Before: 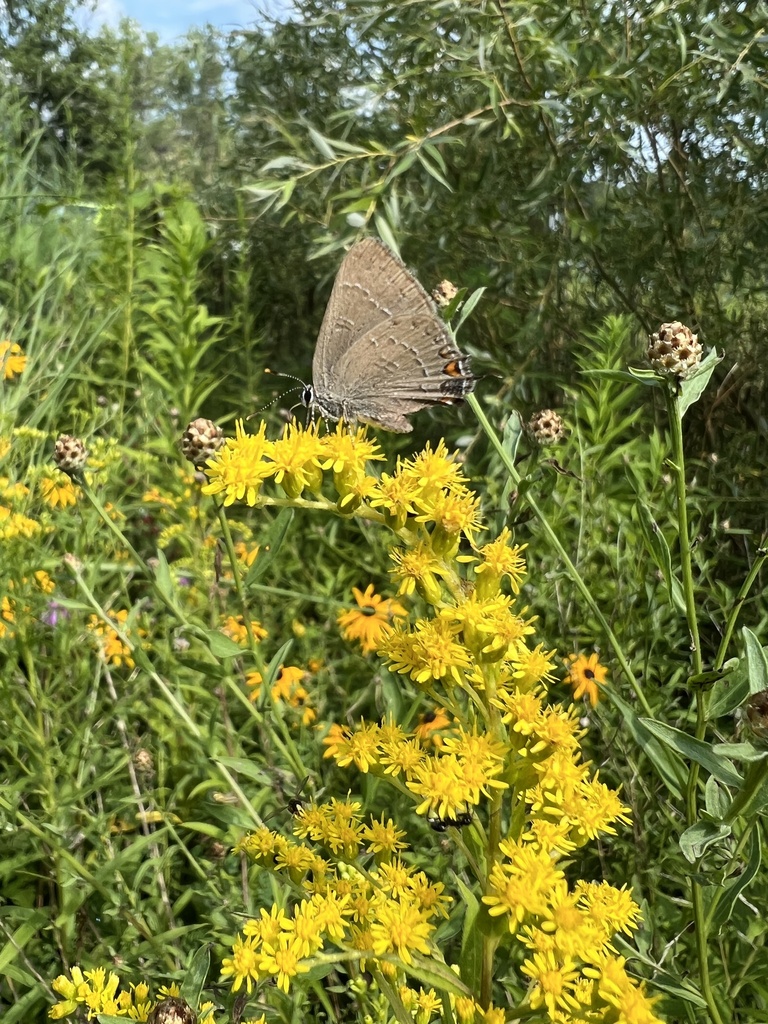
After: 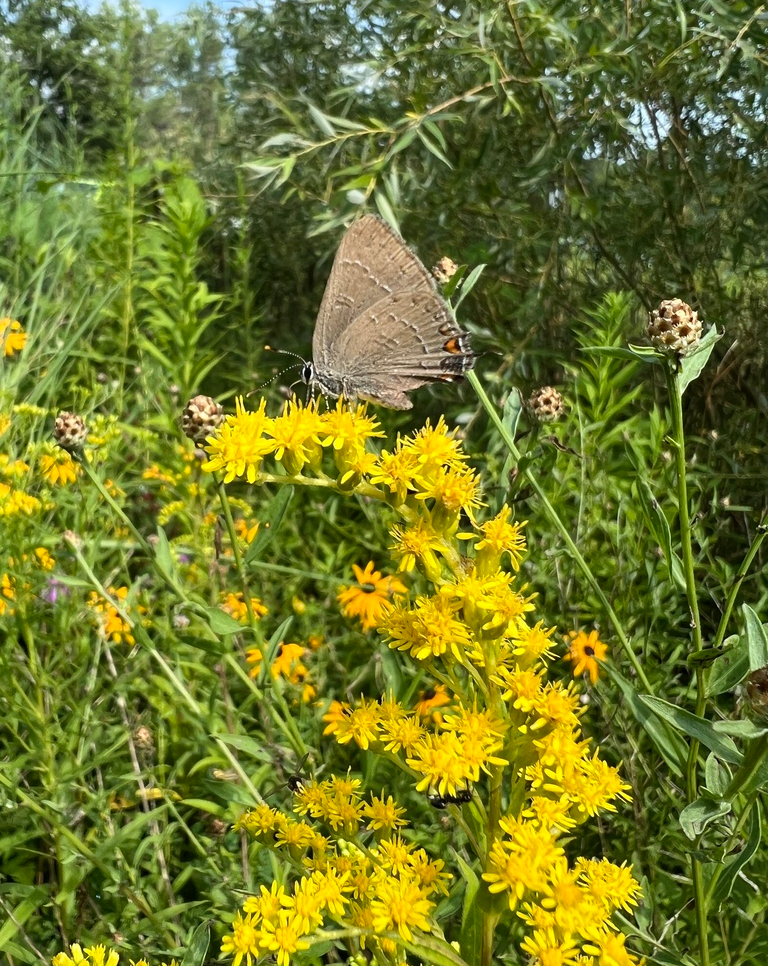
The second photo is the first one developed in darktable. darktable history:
crop and rotate: top 2.33%, bottom 3.265%
